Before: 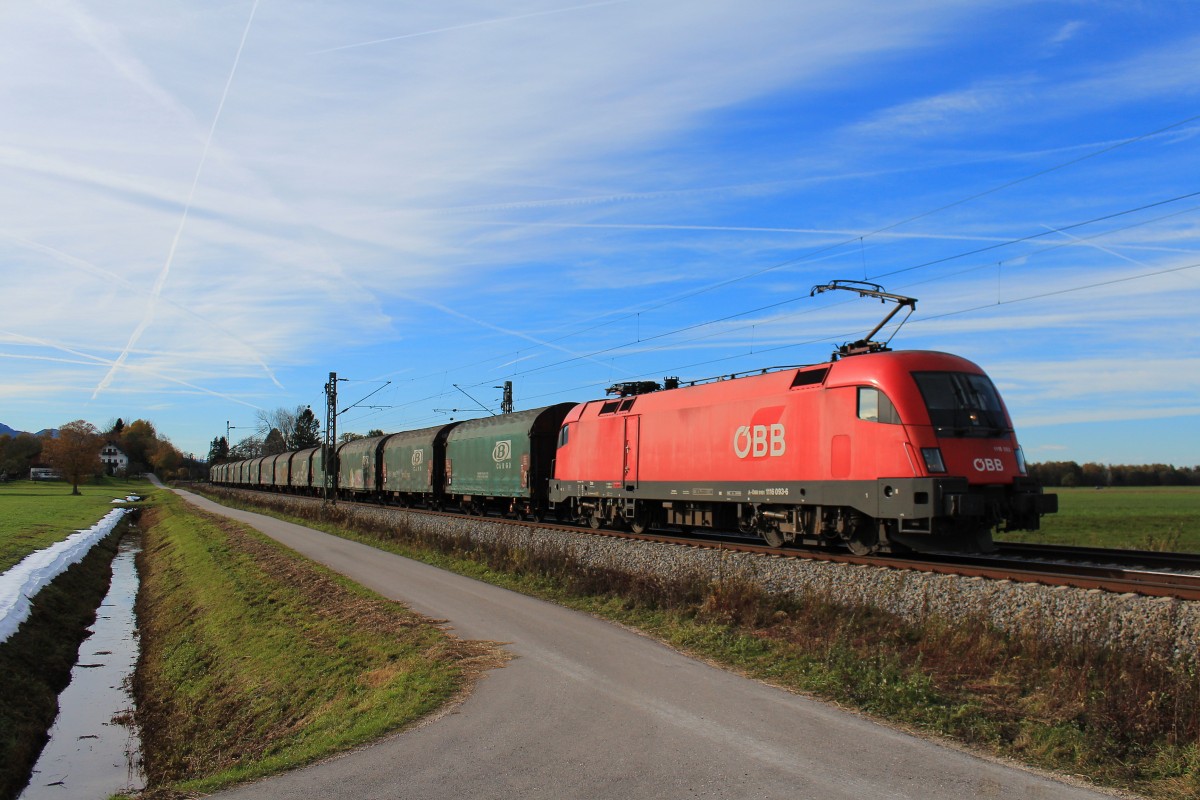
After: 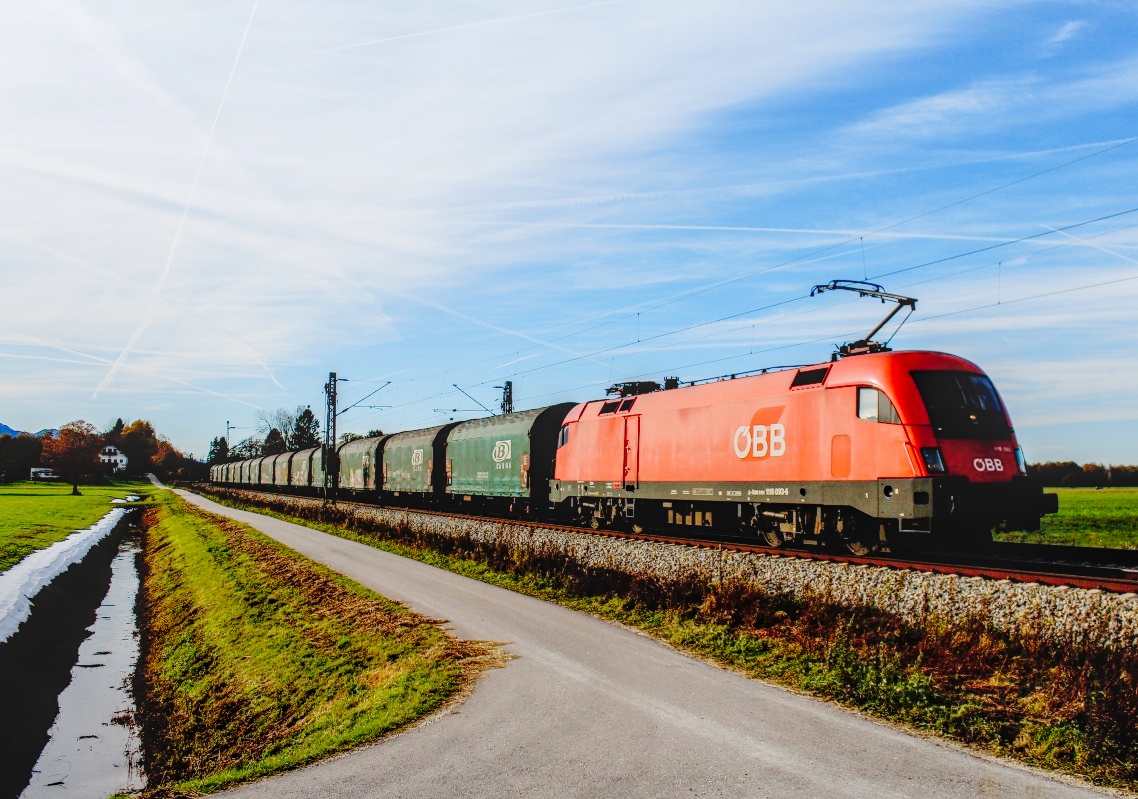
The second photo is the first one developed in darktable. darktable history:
crop and rotate: right 5.167%
base curve: curves: ch0 [(0, 0) (0.036, 0.01) (0.123, 0.254) (0.258, 0.504) (0.507, 0.748) (1, 1)], preserve colors none
contrast brightness saturation: saturation -0.05
color balance rgb: on, module defaults
local contrast: highlights 0%, shadows 0%, detail 133%
